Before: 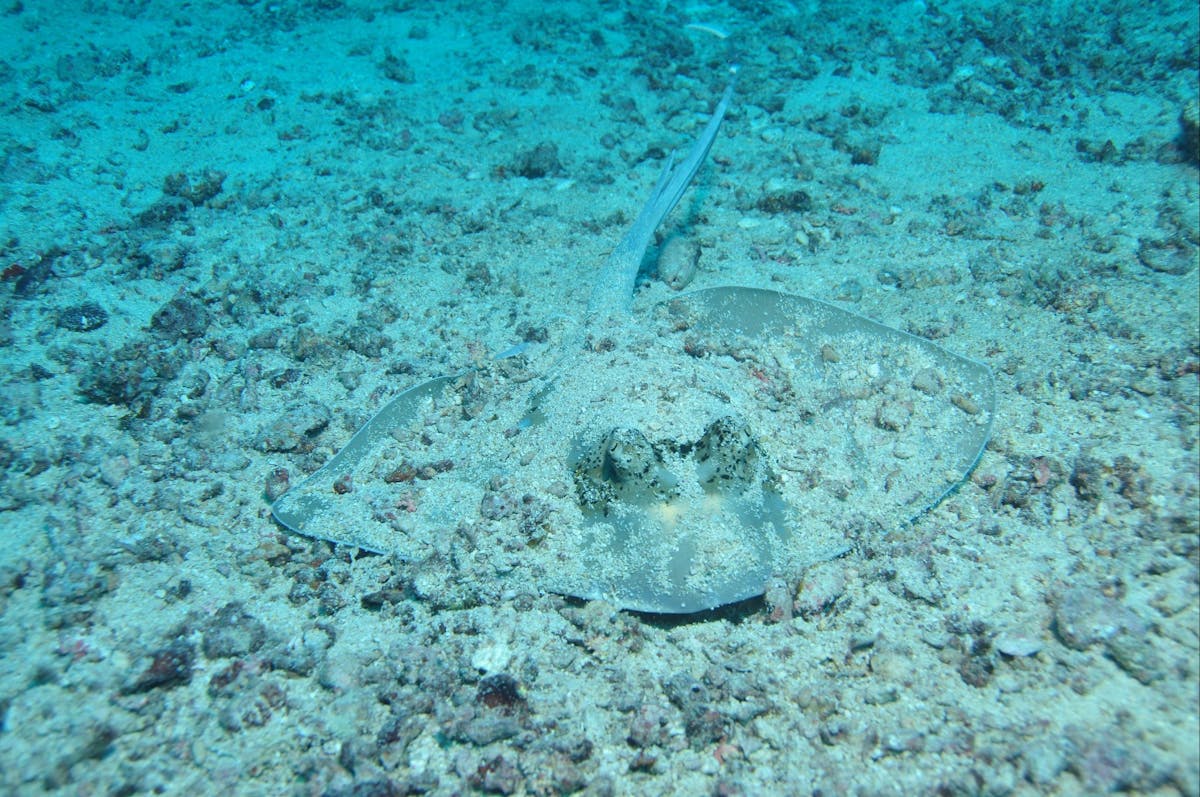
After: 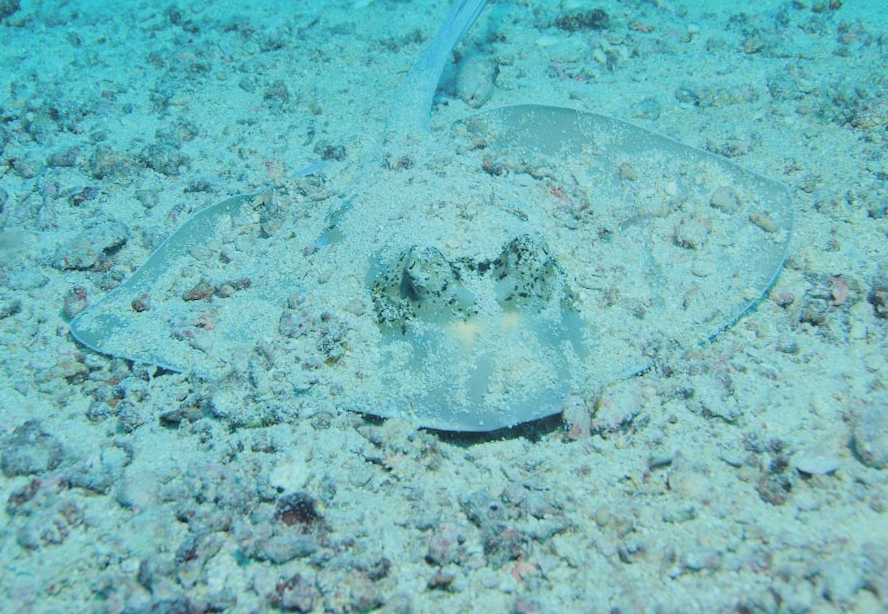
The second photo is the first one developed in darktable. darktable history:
color balance: output saturation 110%
filmic rgb: black relative exposure -7.65 EV, white relative exposure 4.56 EV, hardness 3.61
crop: left 16.871%, top 22.857%, right 9.116%
contrast brightness saturation: brightness 0.15
